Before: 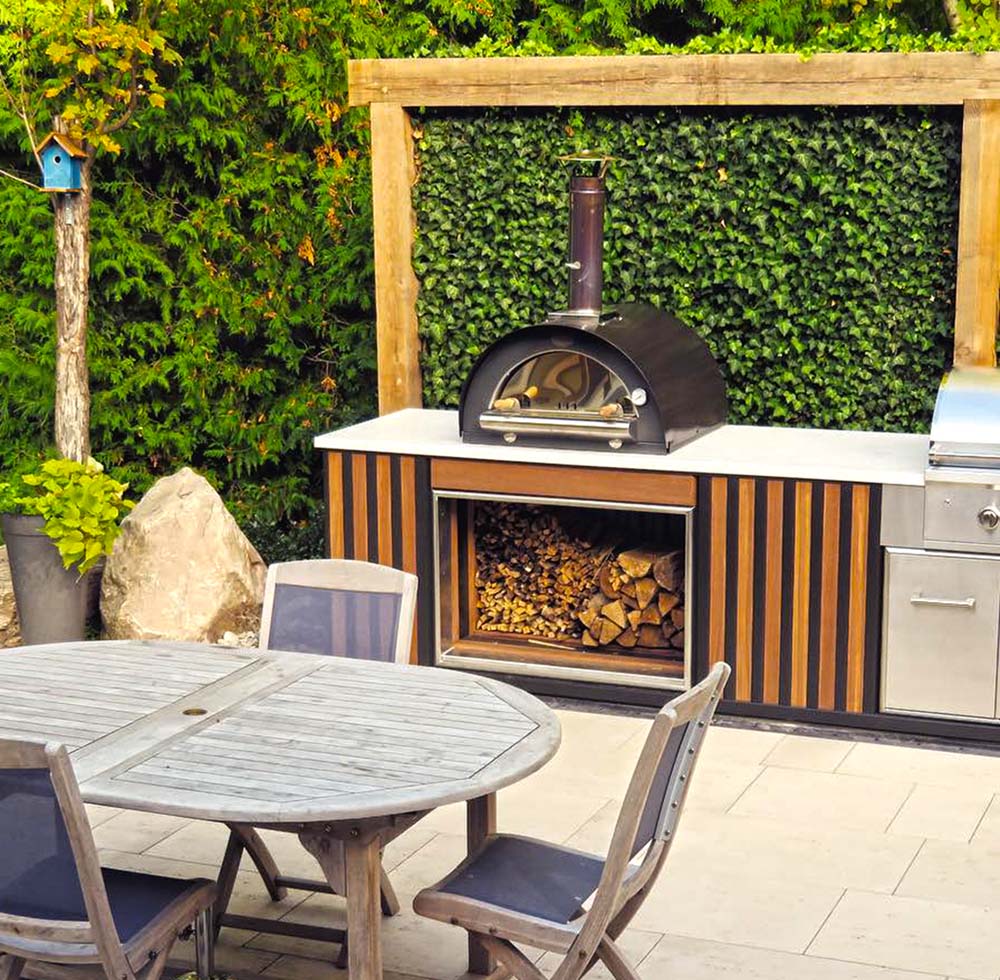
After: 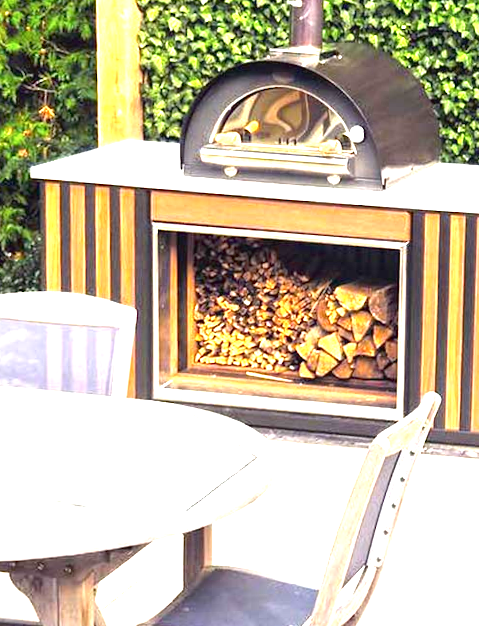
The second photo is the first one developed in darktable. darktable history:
rotate and perspective: rotation 0.679°, lens shift (horizontal) 0.136, crop left 0.009, crop right 0.991, crop top 0.078, crop bottom 0.95
exposure: black level correction 0.001, exposure 2 EV, compensate highlight preservation false
crop: left 31.379%, top 24.658%, right 20.326%, bottom 6.628%
contrast brightness saturation: contrast -0.08, brightness -0.04, saturation -0.11
